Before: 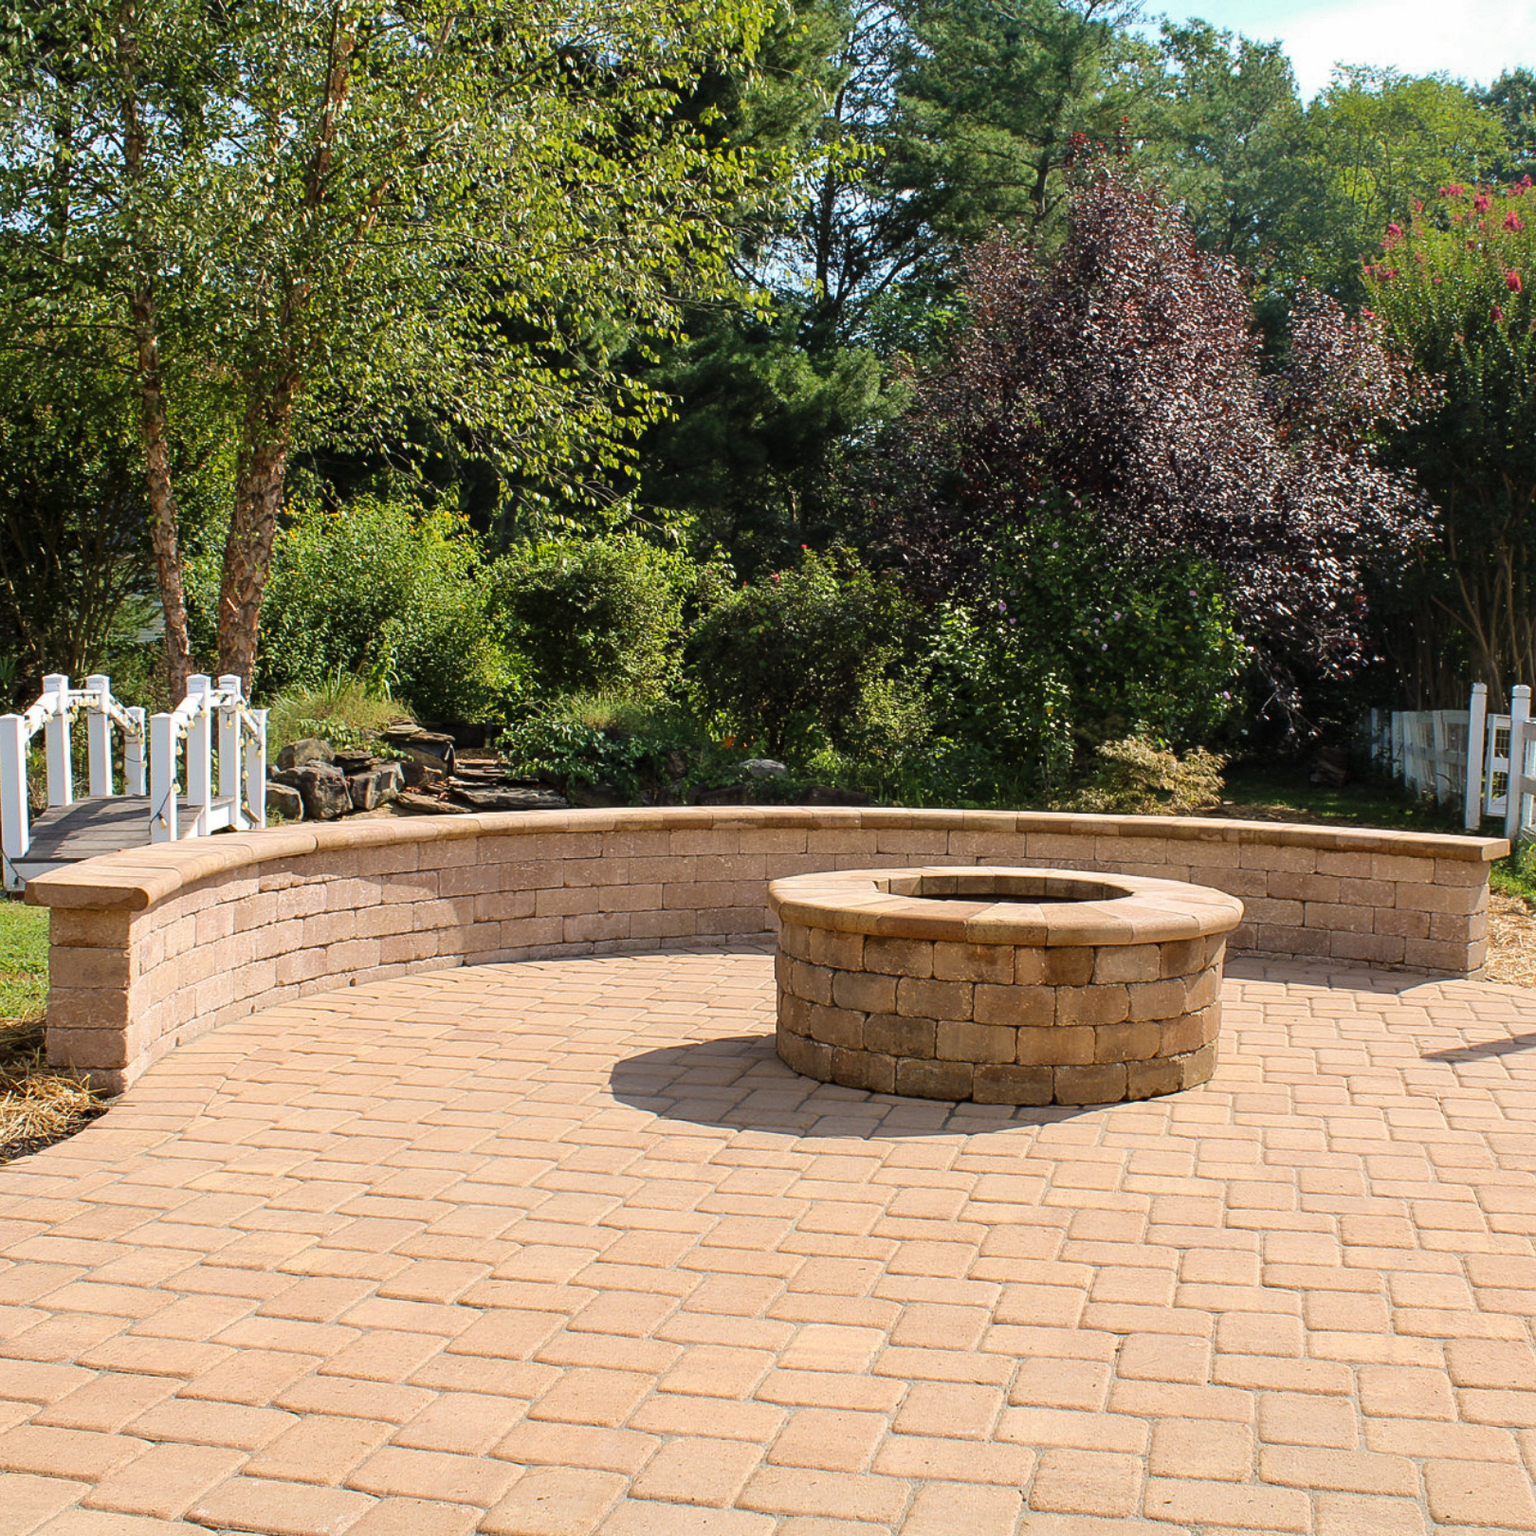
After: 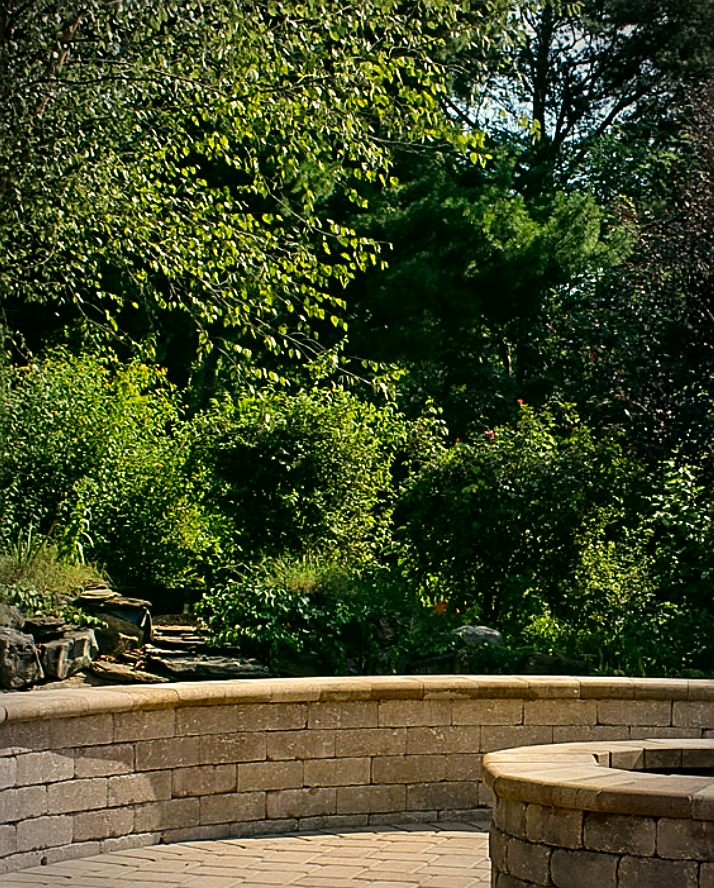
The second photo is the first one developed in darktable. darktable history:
local contrast: mode bilateral grid, contrast 20, coarseness 50, detail 132%, midtone range 0.2
sharpen: on, module defaults
vignetting: automatic ratio true
contrast brightness saturation: contrast 0.07, brightness -0.13, saturation 0.06
crop: left 20.248%, top 10.86%, right 35.675%, bottom 34.321%
color correction: highlights a* -0.482, highlights b* 9.48, shadows a* -9.48, shadows b* 0.803
